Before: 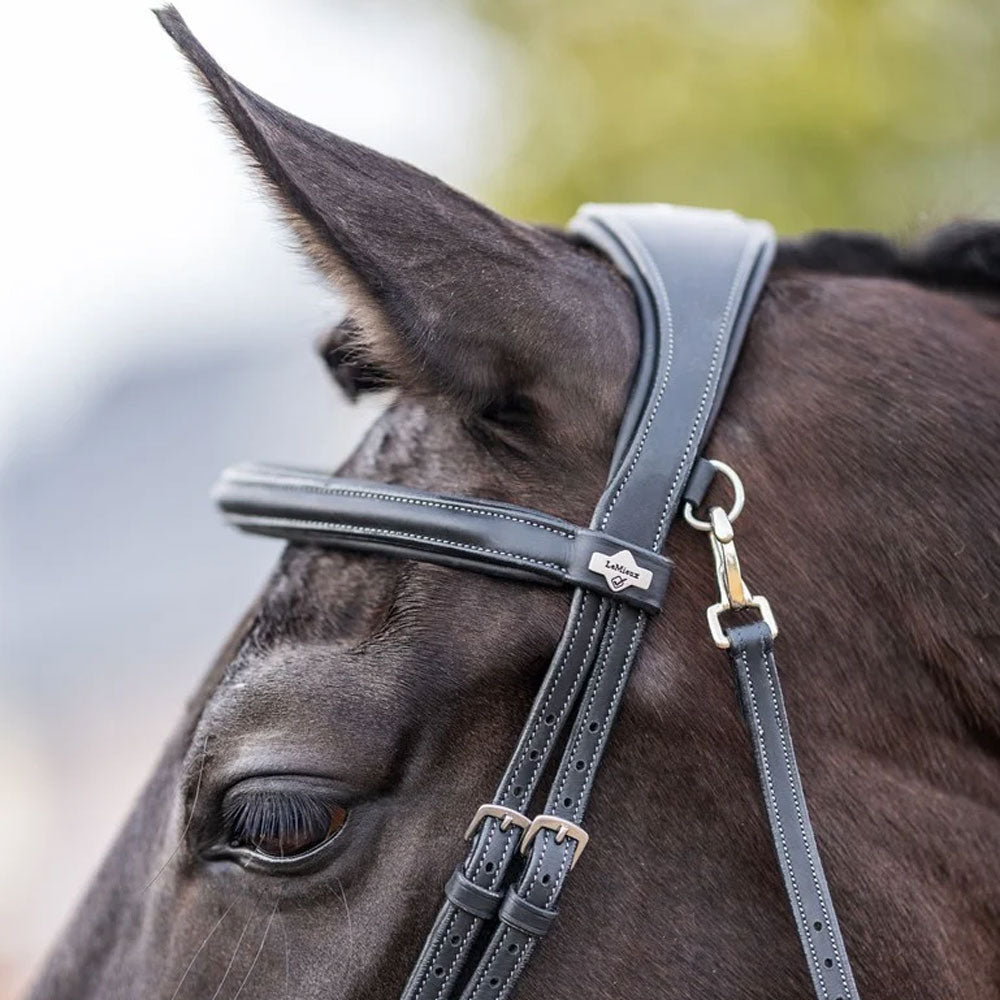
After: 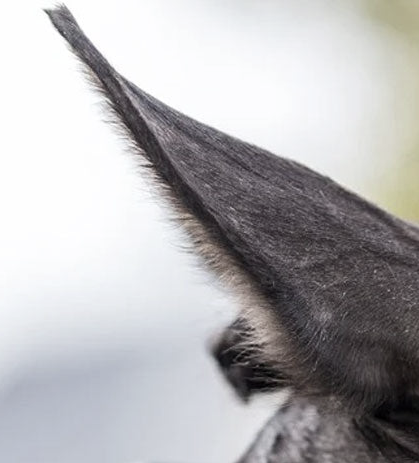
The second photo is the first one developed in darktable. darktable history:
crop and rotate: left 10.817%, top 0.062%, right 47.194%, bottom 53.626%
contrast brightness saturation: contrast 0.1, saturation -0.36
